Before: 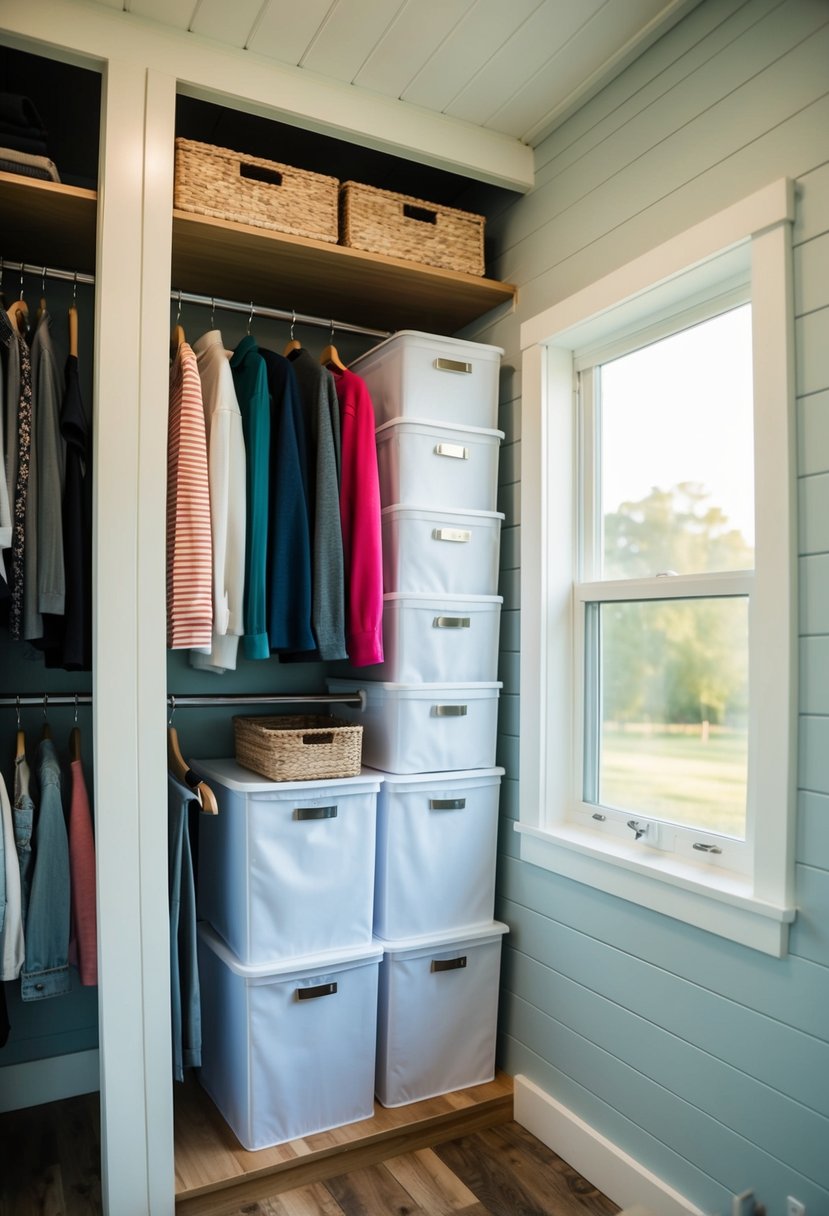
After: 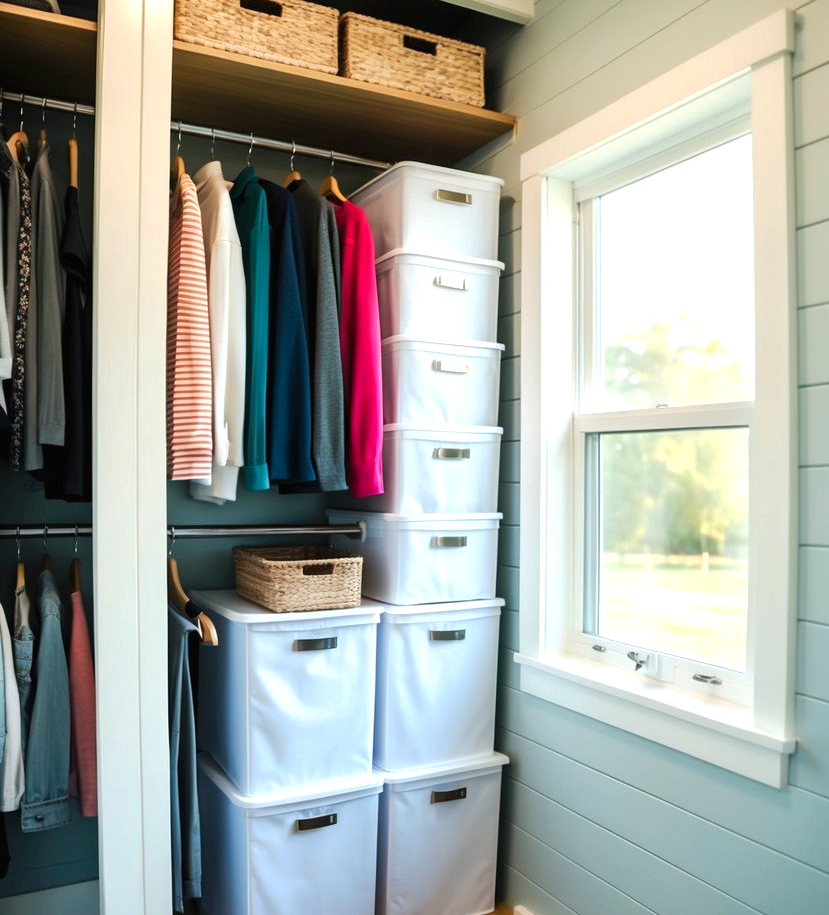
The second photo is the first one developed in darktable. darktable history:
tone equalizer: edges refinement/feathering 500, mask exposure compensation -1.57 EV, preserve details no
exposure: exposure 0.492 EV, compensate exposure bias true, compensate highlight preservation false
crop: top 13.943%, bottom 10.749%
tone curve: curves: ch0 [(0, 0) (0.003, 0.014) (0.011, 0.014) (0.025, 0.022) (0.044, 0.041) (0.069, 0.063) (0.1, 0.086) (0.136, 0.118) (0.177, 0.161) (0.224, 0.211) (0.277, 0.262) (0.335, 0.323) (0.399, 0.384) (0.468, 0.459) (0.543, 0.54) (0.623, 0.624) (0.709, 0.711) (0.801, 0.796) (0.898, 0.879) (1, 1)], preserve colors none
